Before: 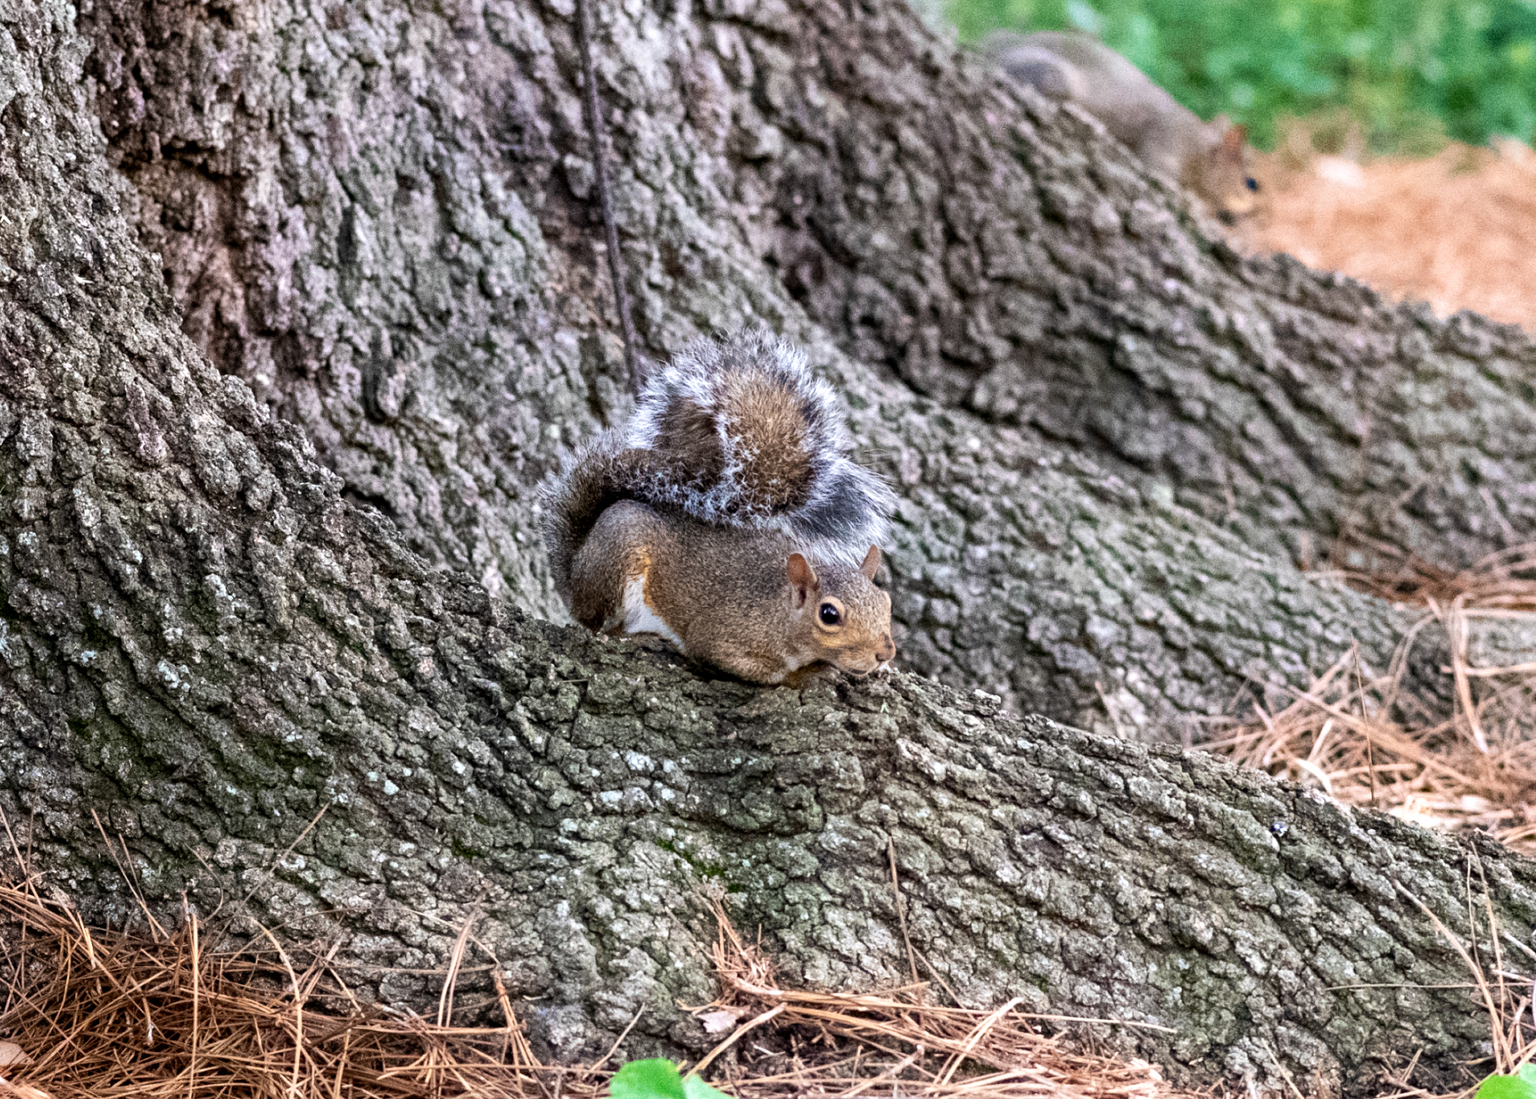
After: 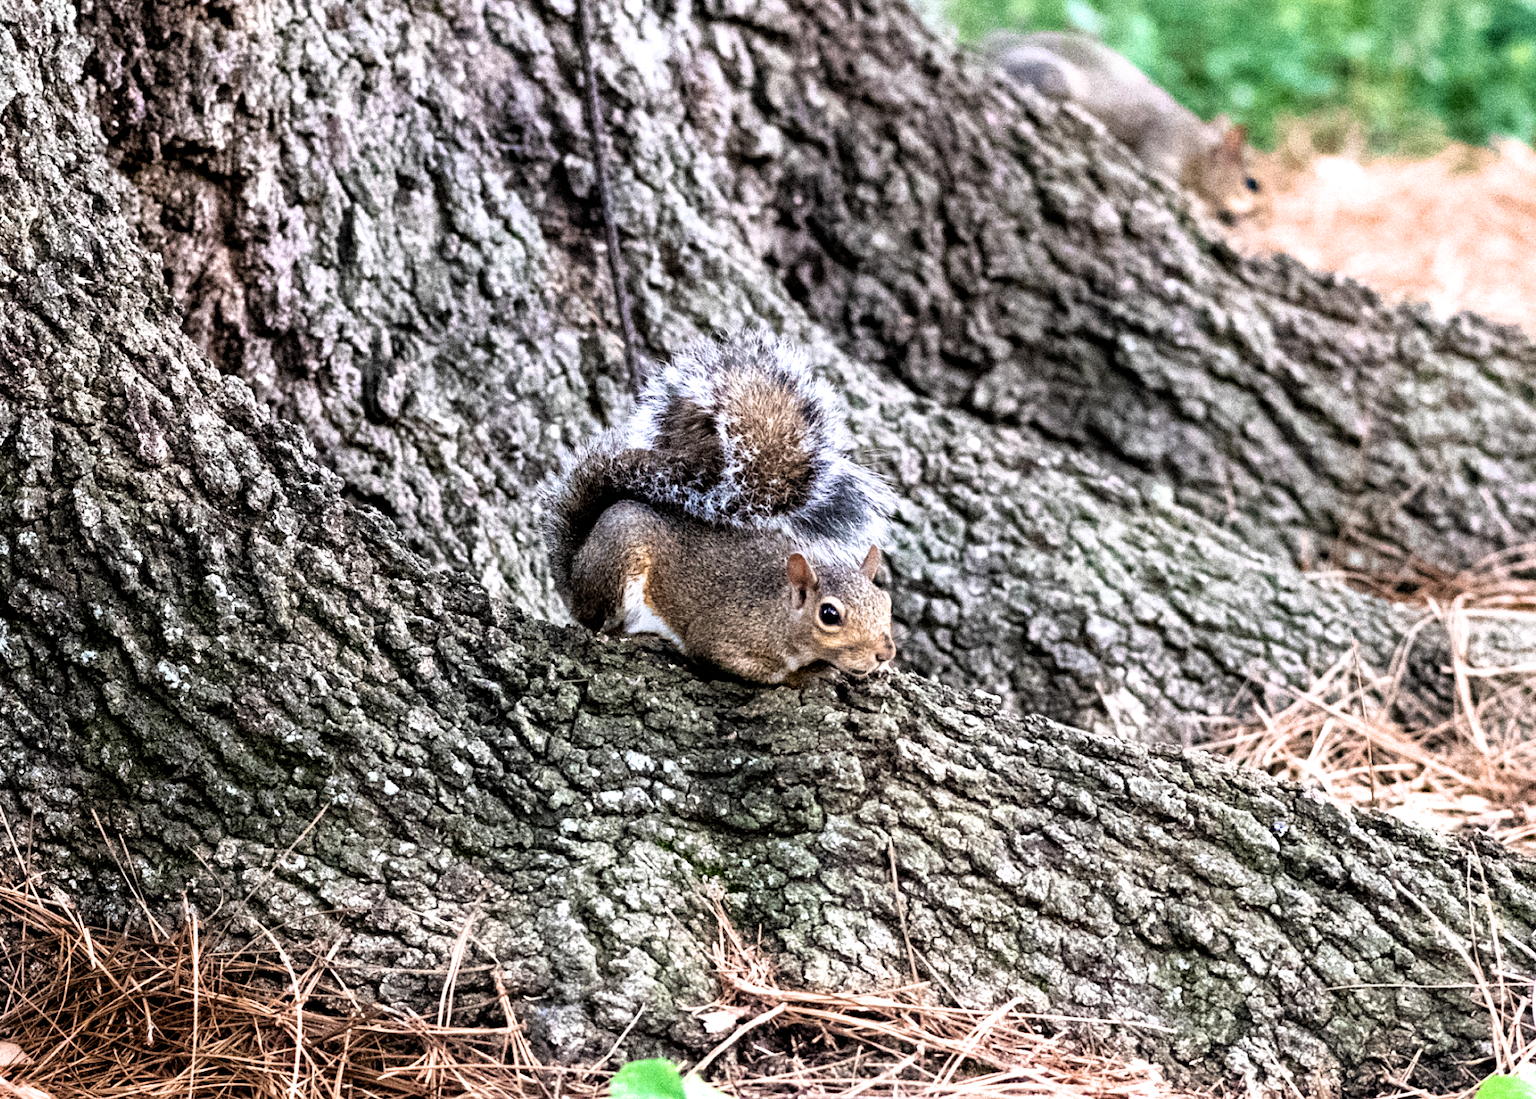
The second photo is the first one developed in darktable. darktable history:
exposure: exposure 0.195 EV, compensate exposure bias true, compensate highlight preservation false
filmic rgb: black relative exposure -8.3 EV, white relative exposure 2.2 EV, target white luminance 99.917%, hardness 7.07, latitude 75.41%, contrast 1.318, highlights saturation mix -2.92%, shadows ↔ highlights balance 30.48%, iterations of high-quality reconstruction 0, contrast in shadows safe
